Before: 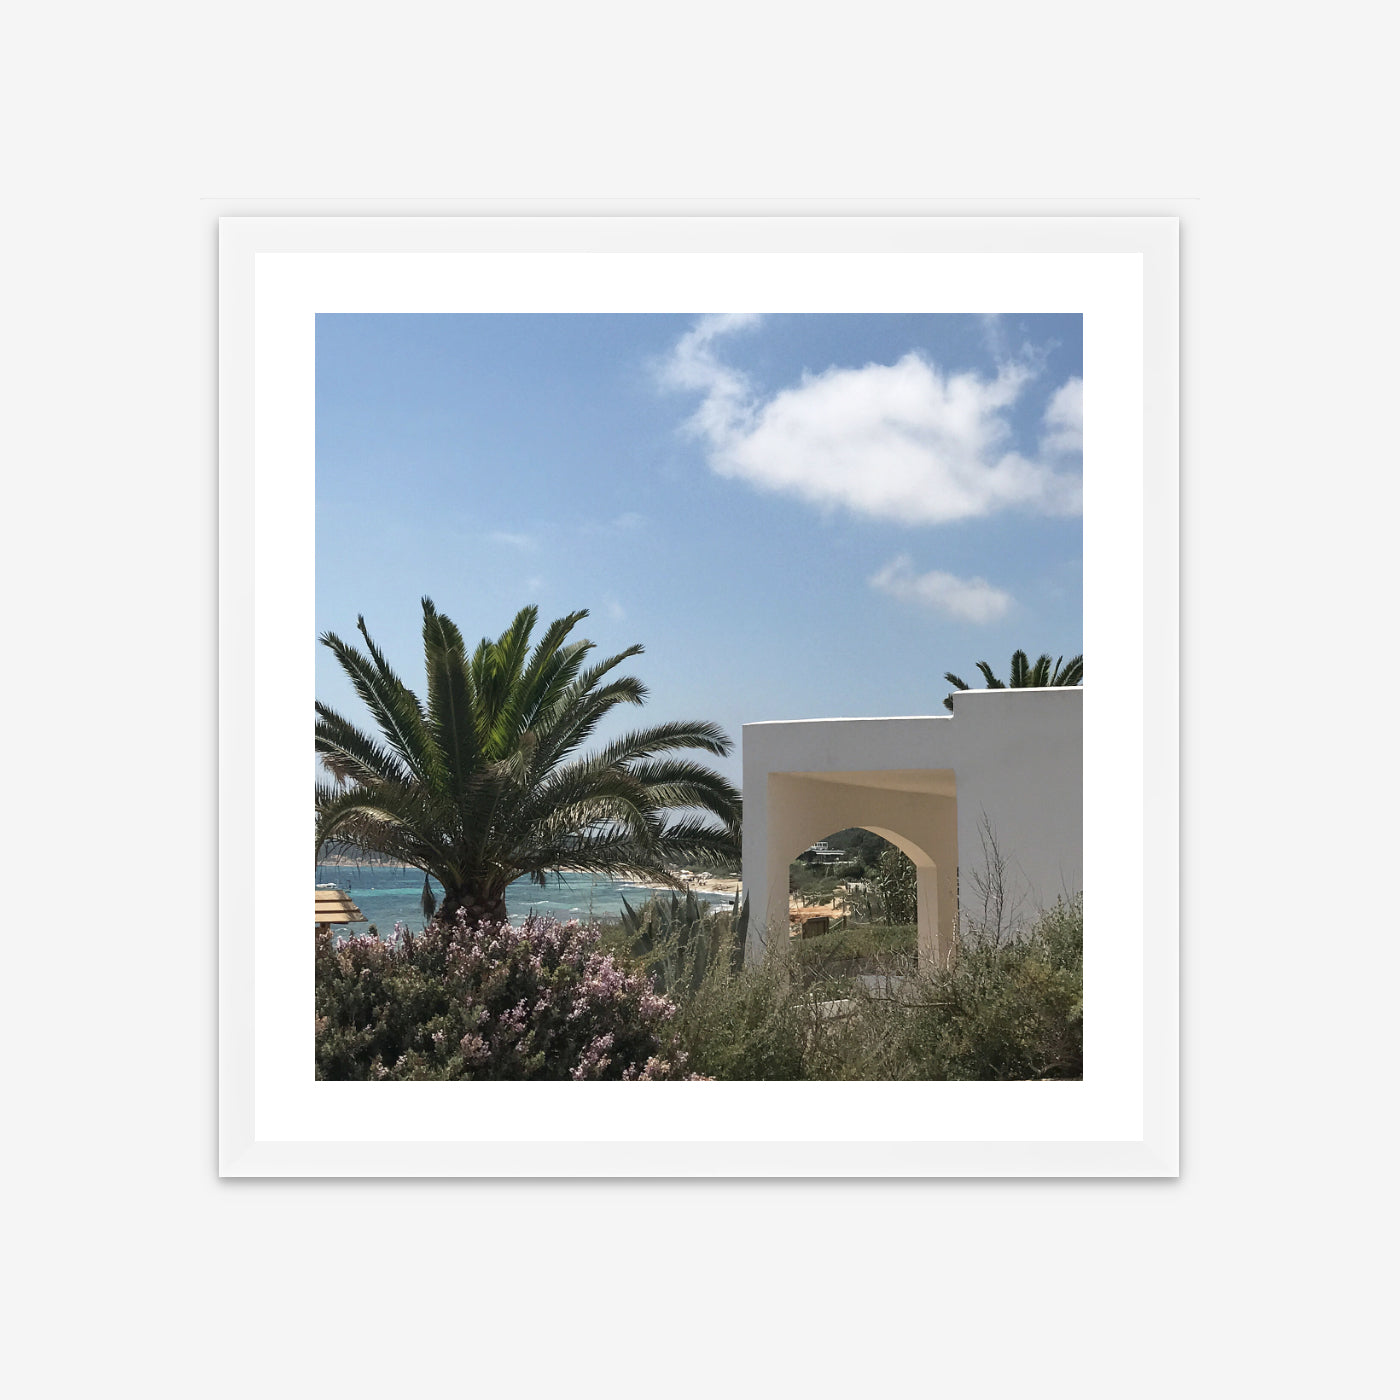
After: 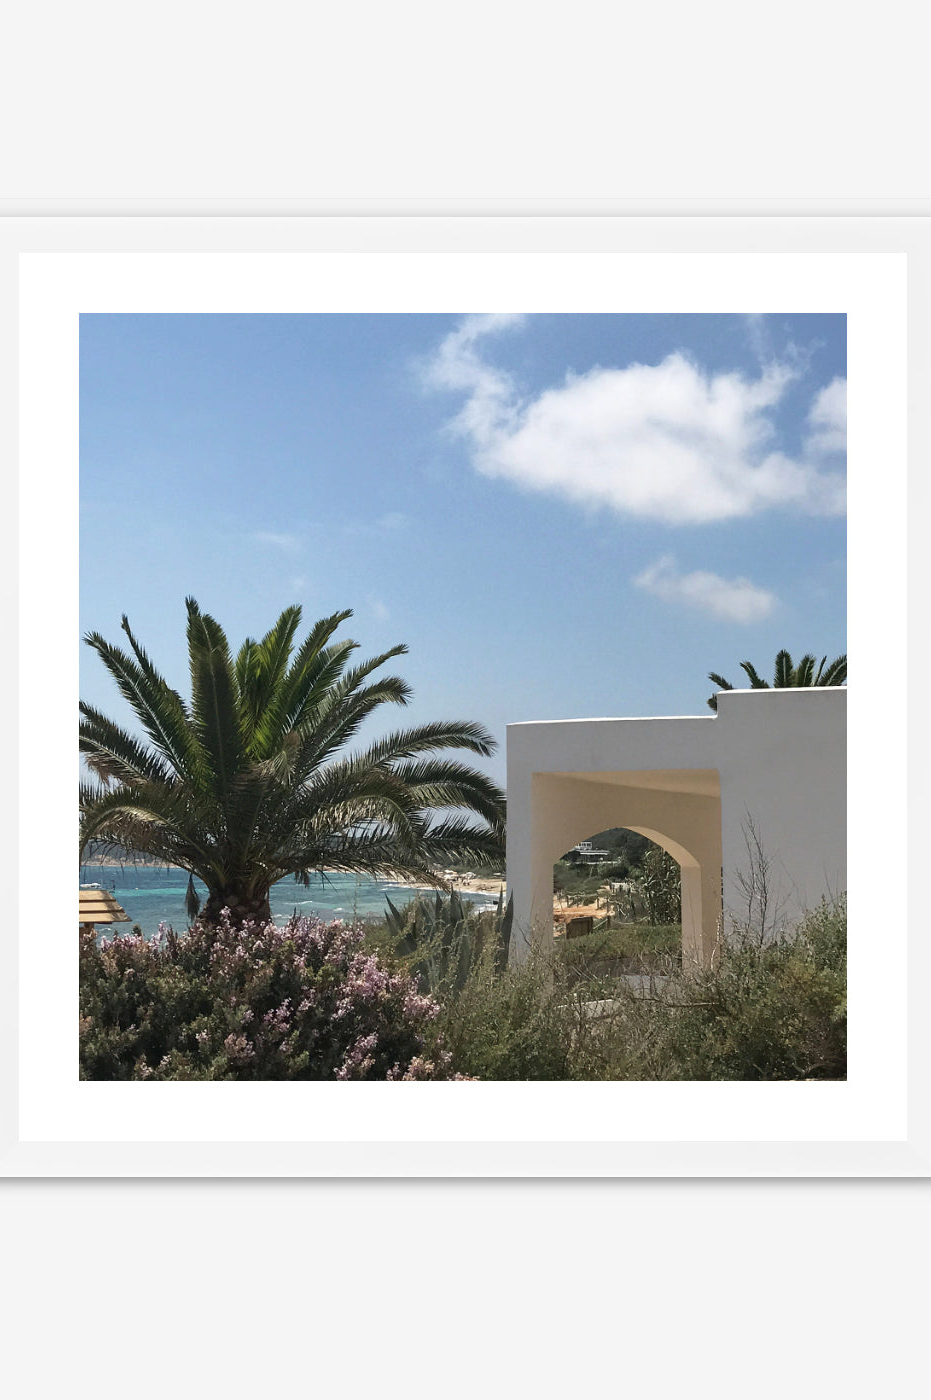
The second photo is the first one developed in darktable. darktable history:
crop: left 16.899%, right 16.556%
velvia: strength 9.25%
